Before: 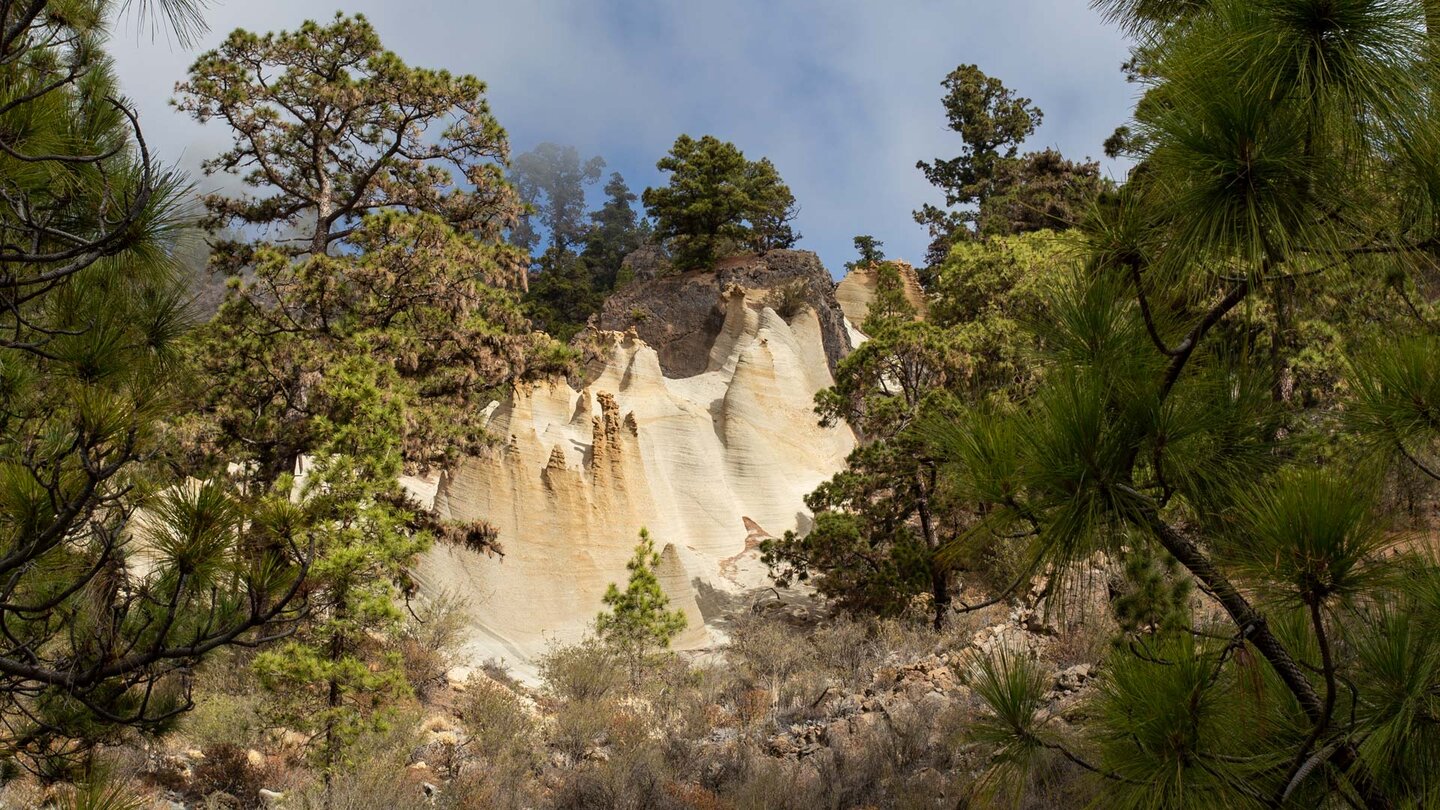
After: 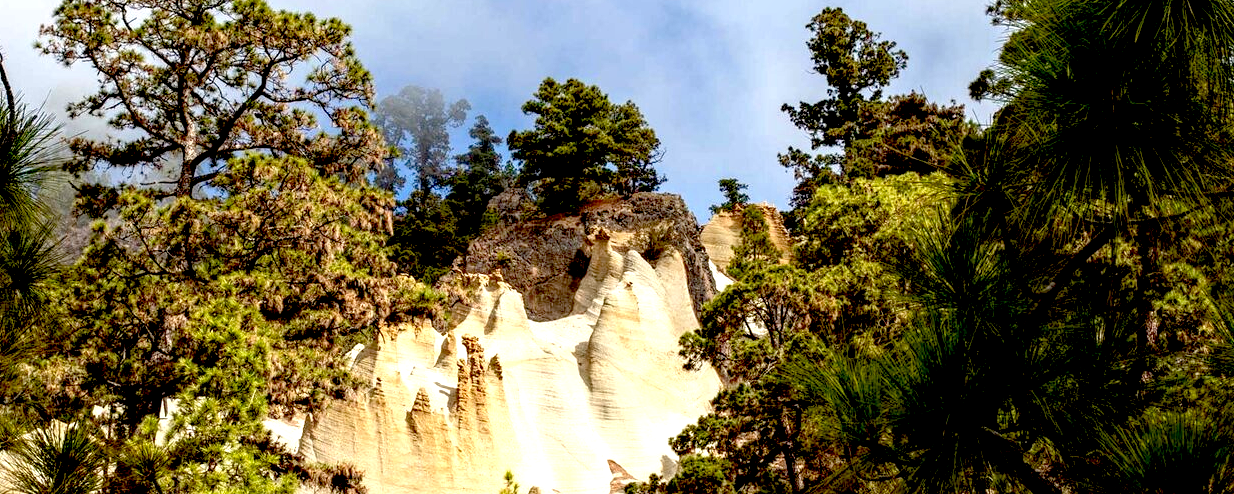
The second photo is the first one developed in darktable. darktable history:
exposure: black level correction 0.034, exposure 0.901 EV, compensate highlight preservation false
crop and rotate: left 9.39%, top 7.099%, right 4.85%, bottom 31.855%
local contrast: on, module defaults
